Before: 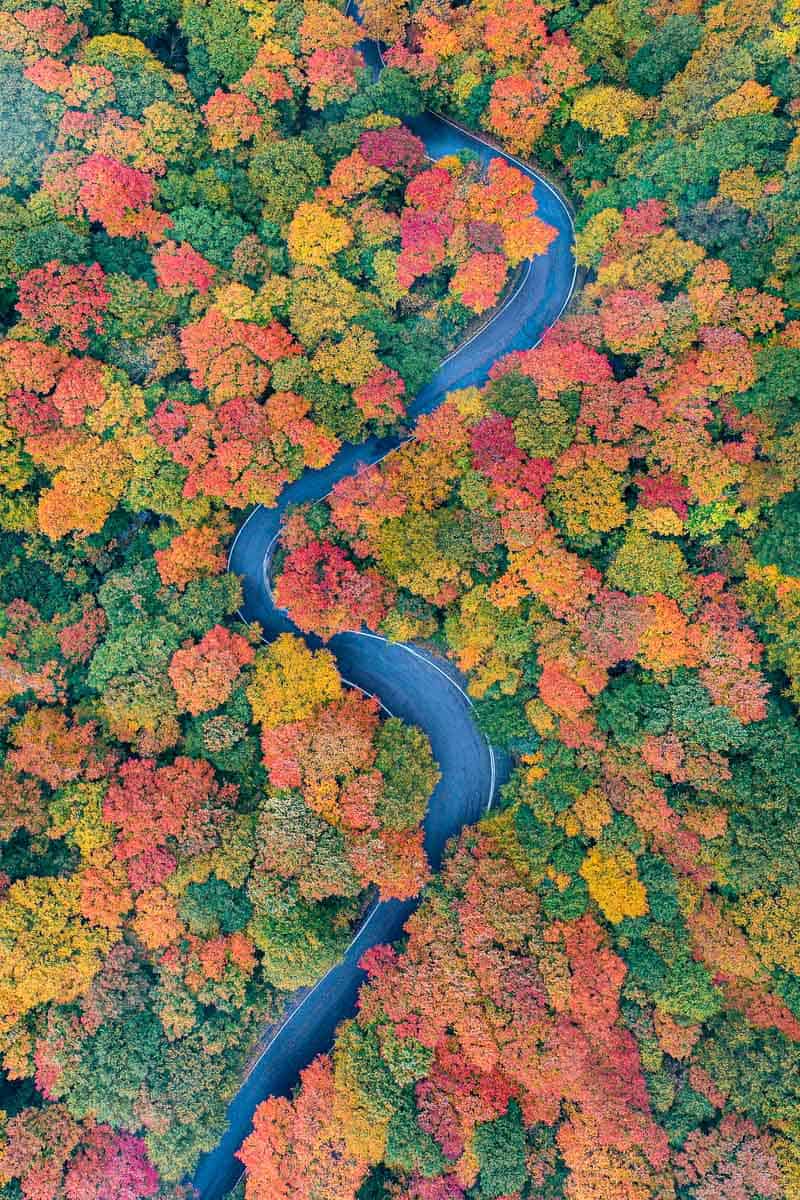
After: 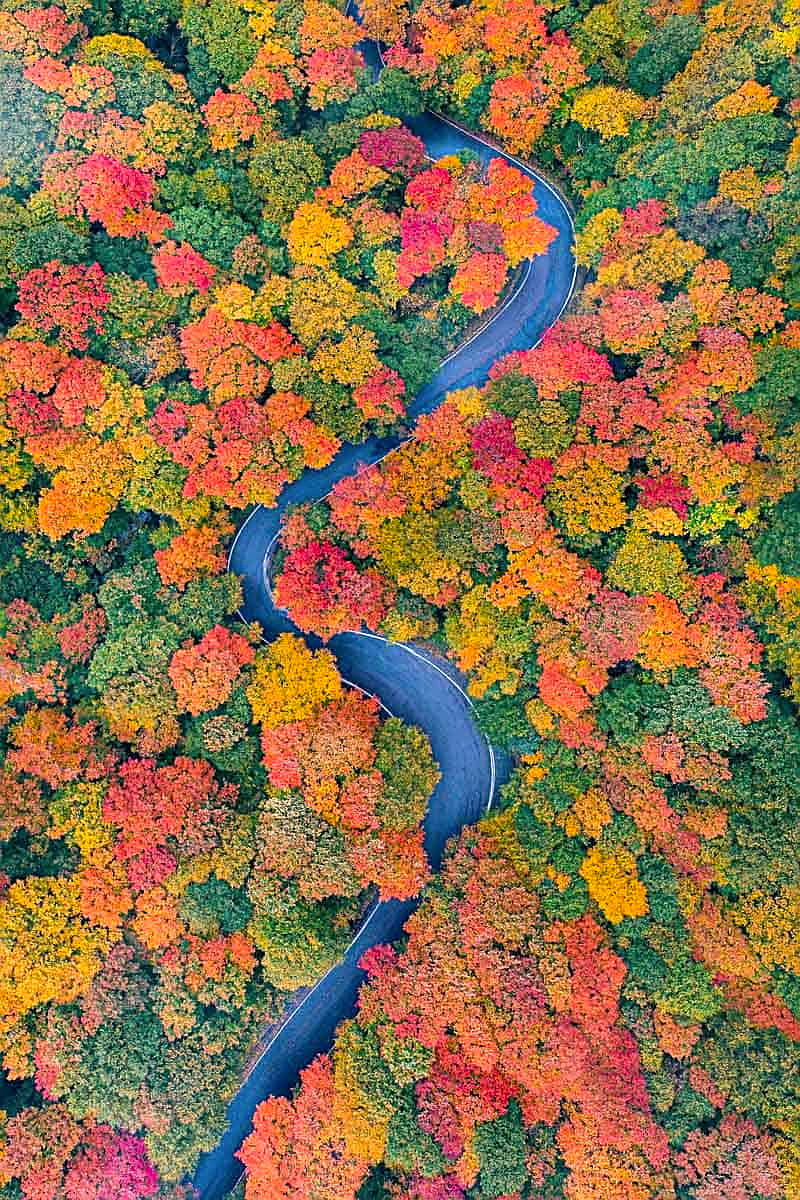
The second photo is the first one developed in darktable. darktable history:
color correction: highlights a* 12.23, highlights b* 5.41
sharpen: on, module defaults
color balance rgb: linear chroma grading › global chroma 3.45%, perceptual saturation grading › global saturation 11.24%, perceptual brilliance grading › global brilliance 3.04%, global vibrance 2.8%
